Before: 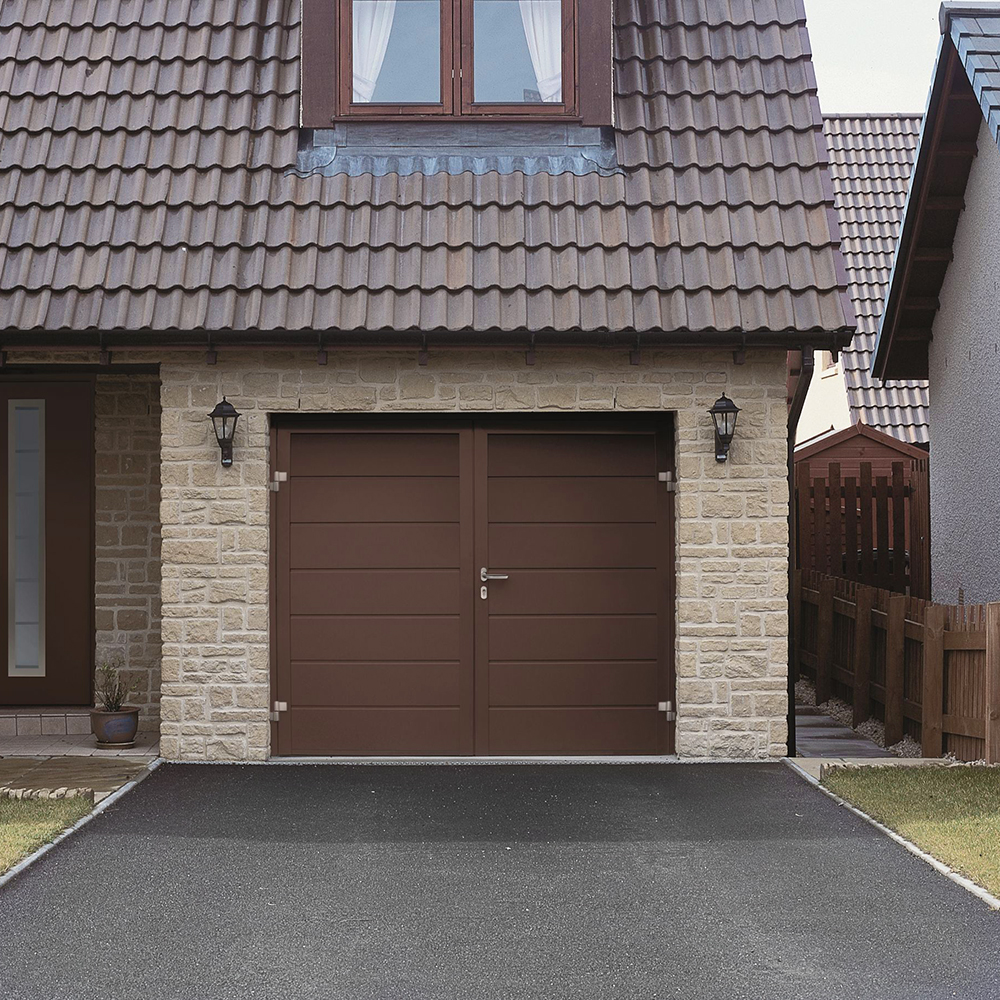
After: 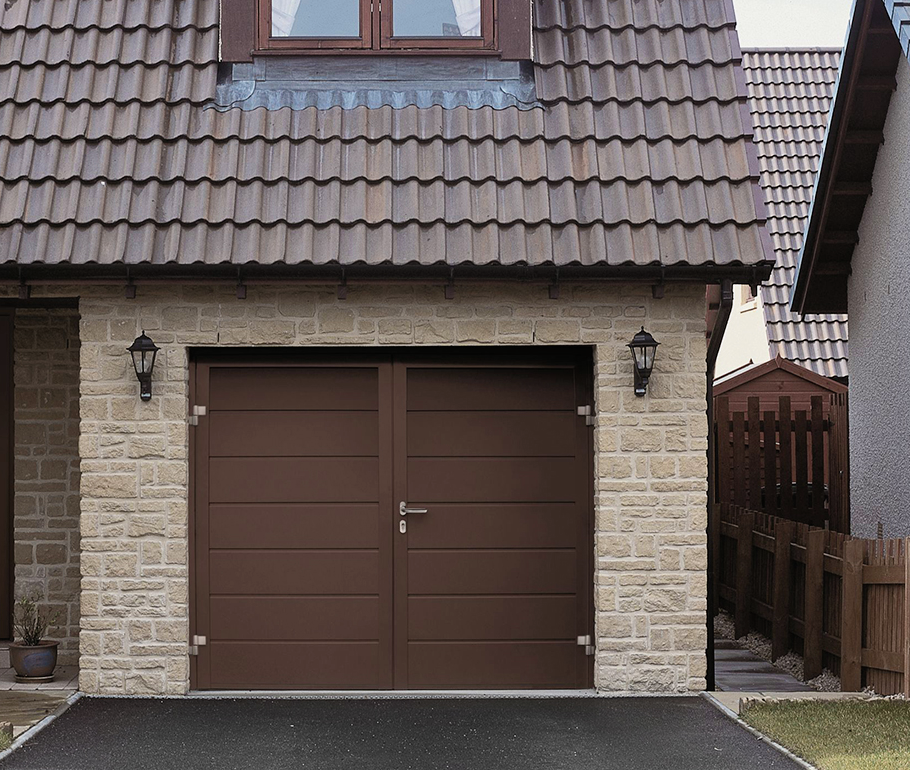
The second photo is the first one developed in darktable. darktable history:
filmic rgb: middle gray luminance 18.42%, black relative exposure -11.45 EV, white relative exposure 2.55 EV, threshold 6 EV, target black luminance 0%, hardness 8.41, latitude 99%, contrast 1.084, shadows ↔ highlights balance 0.505%, add noise in highlights 0, preserve chrominance max RGB, color science v3 (2019), use custom middle-gray values true, iterations of high-quality reconstruction 0, contrast in highlights soft, enable highlight reconstruction true
crop: left 8.155%, top 6.611%, bottom 15.385%
